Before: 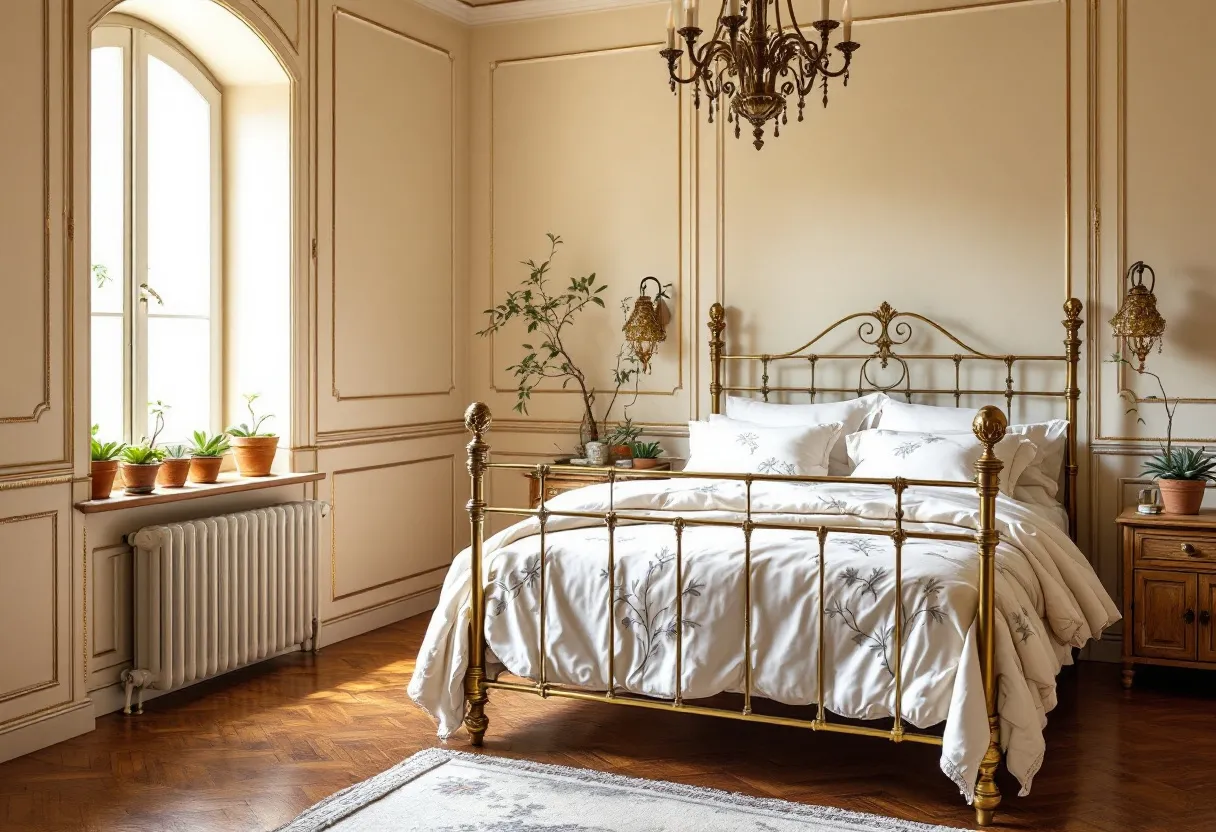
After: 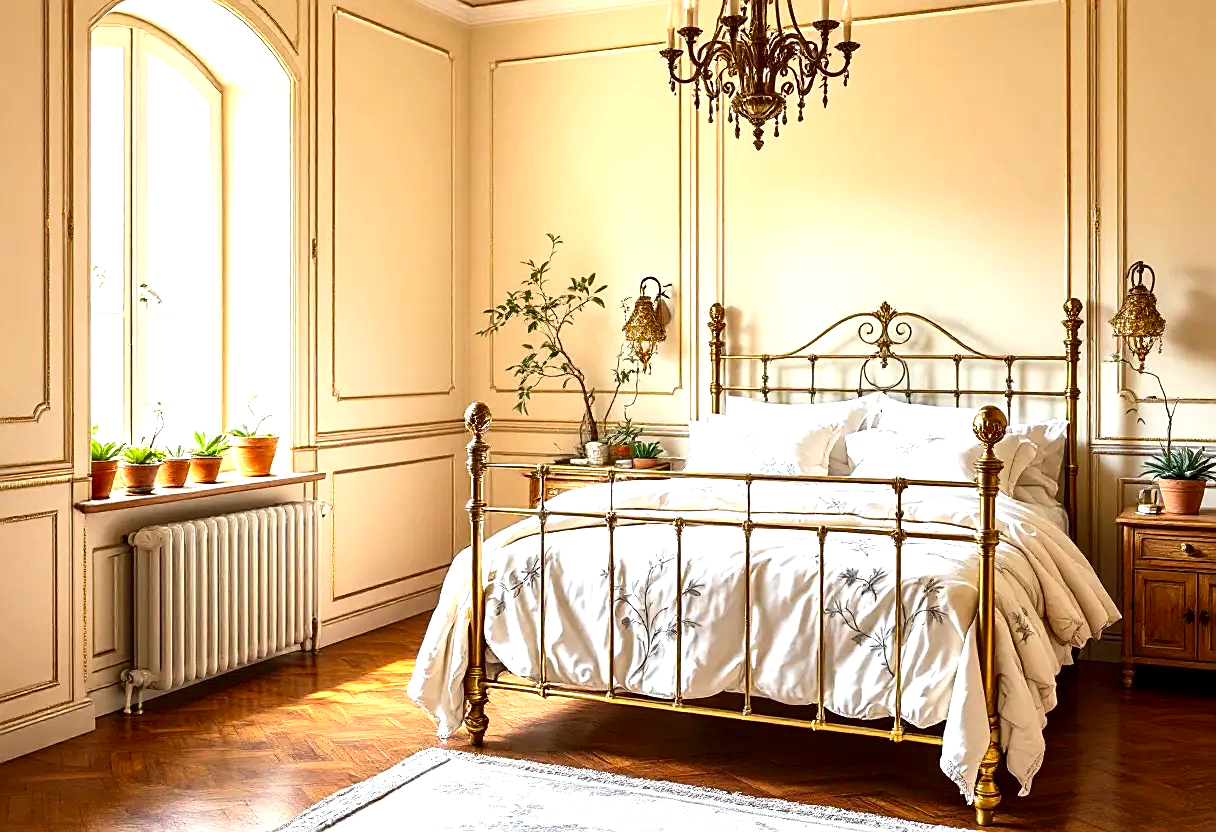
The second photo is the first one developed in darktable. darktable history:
sharpen: on, module defaults
contrast brightness saturation: contrast 0.13, brightness -0.05, saturation 0.16
exposure: black level correction 0.001, exposure 0.955 EV, compensate exposure bias true, compensate highlight preservation false
